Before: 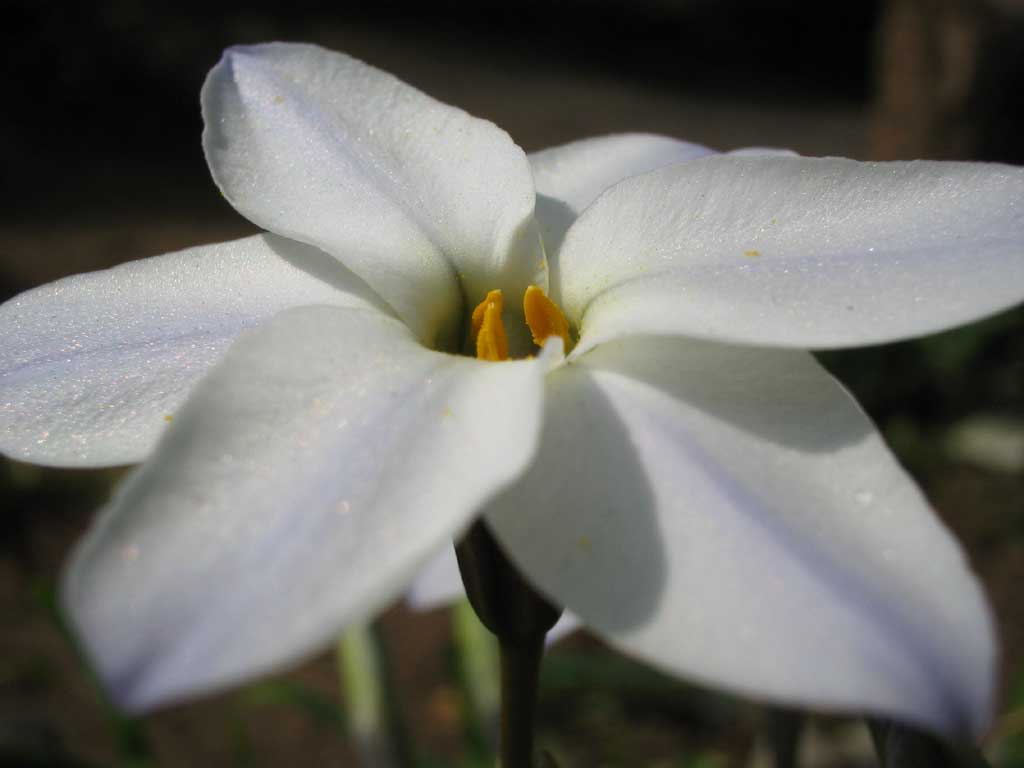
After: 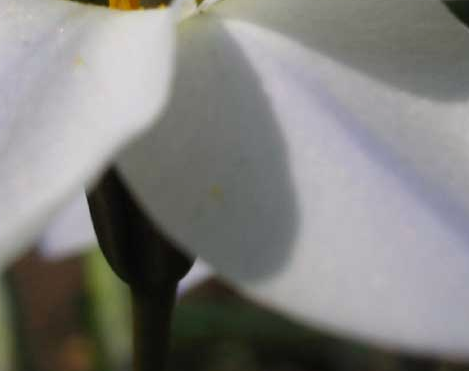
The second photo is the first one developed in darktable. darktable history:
crop: left 35.976%, top 45.819%, right 18.162%, bottom 5.807%
white balance: red 1.009, blue 1.027
